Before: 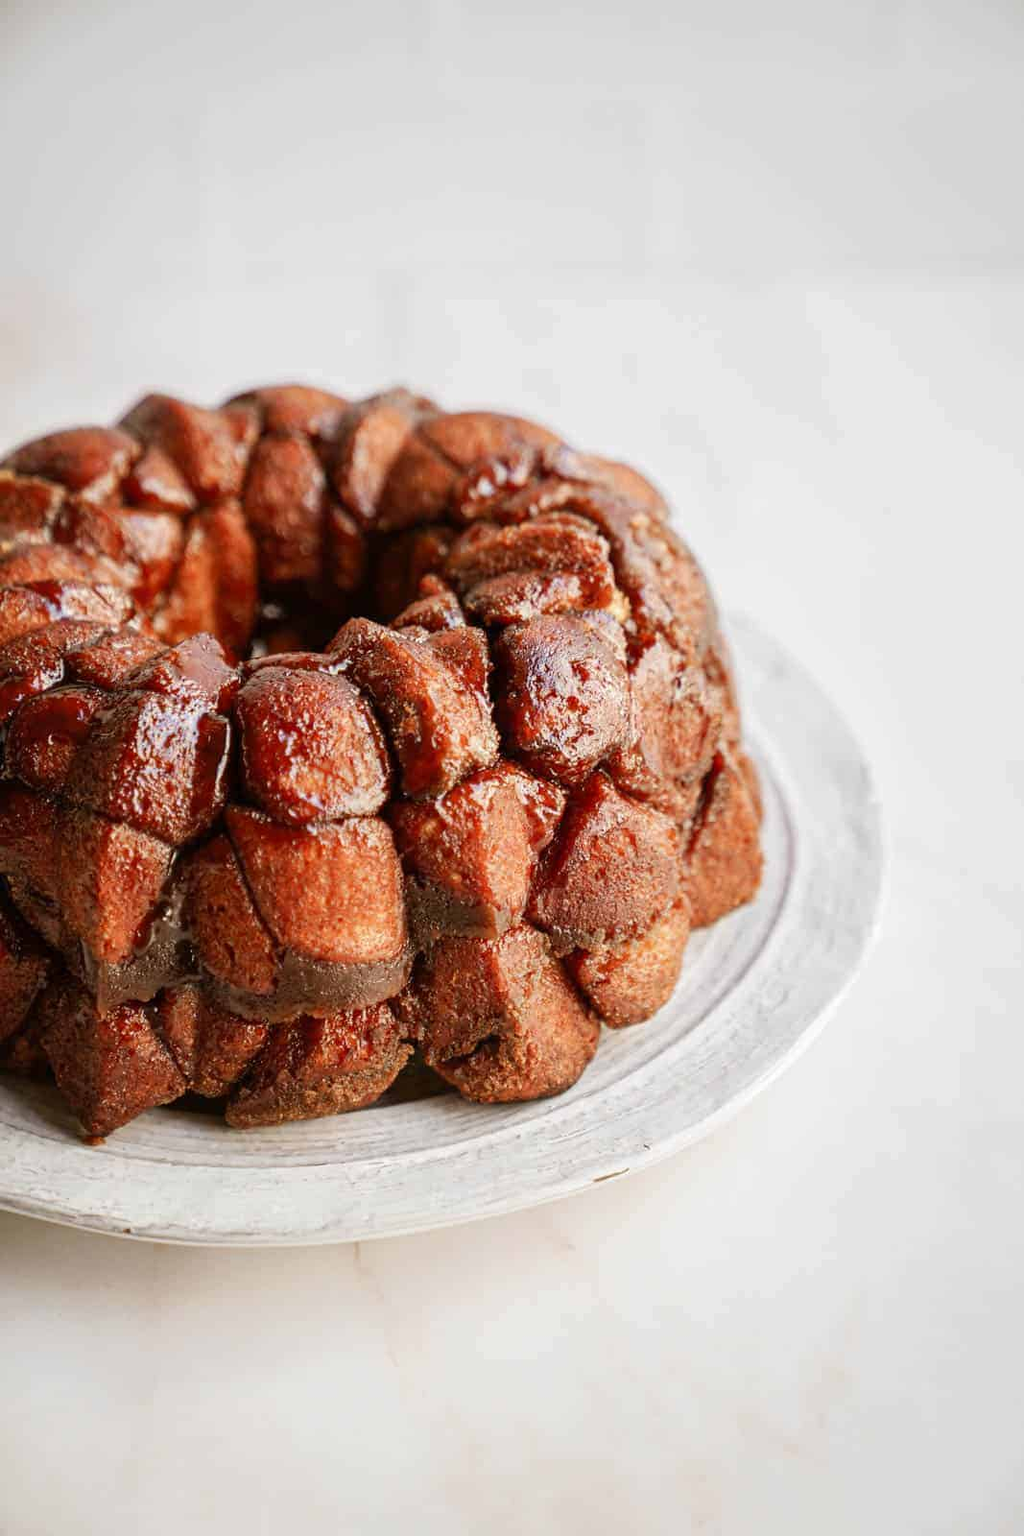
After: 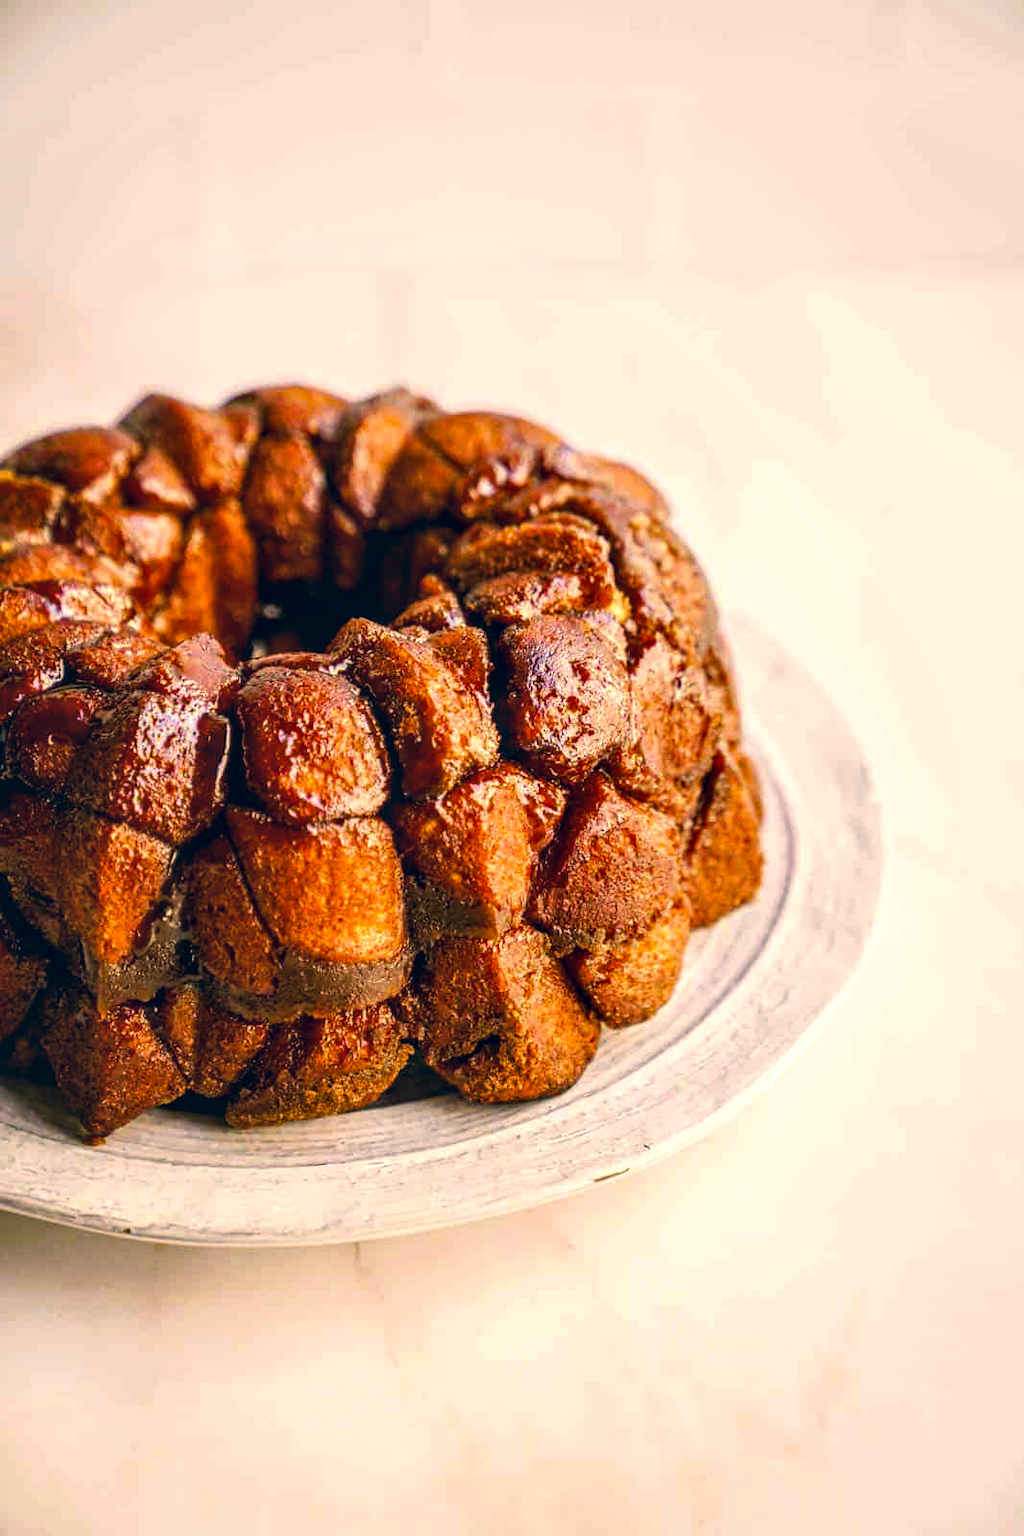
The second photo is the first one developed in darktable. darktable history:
local contrast: detail 130%
color correction: highlights a* 10.37, highlights b* 14.8, shadows a* -9.69, shadows b* -14.98
color balance rgb: shadows lift › luminance -9.812%, shadows lift › chroma 0.654%, shadows lift › hue 112.66°, global offset › luminance 0.263%, global offset › hue 171.34°, perceptual saturation grading › global saturation 33.846%, global vibrance 30.154%, contrast 10.481%
